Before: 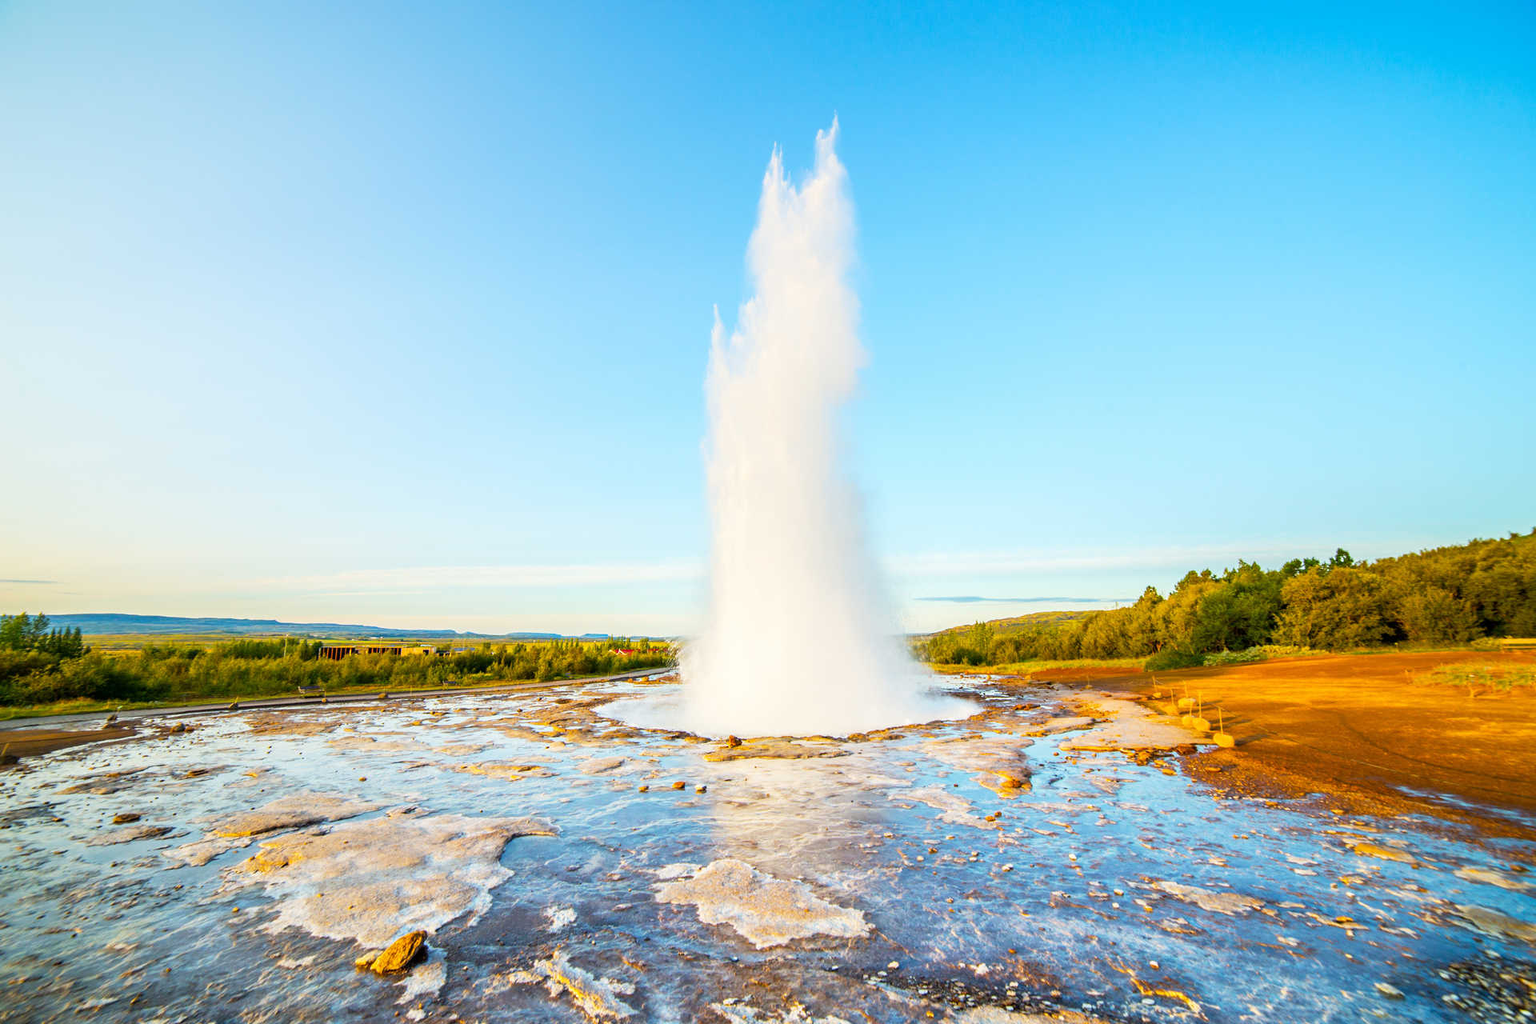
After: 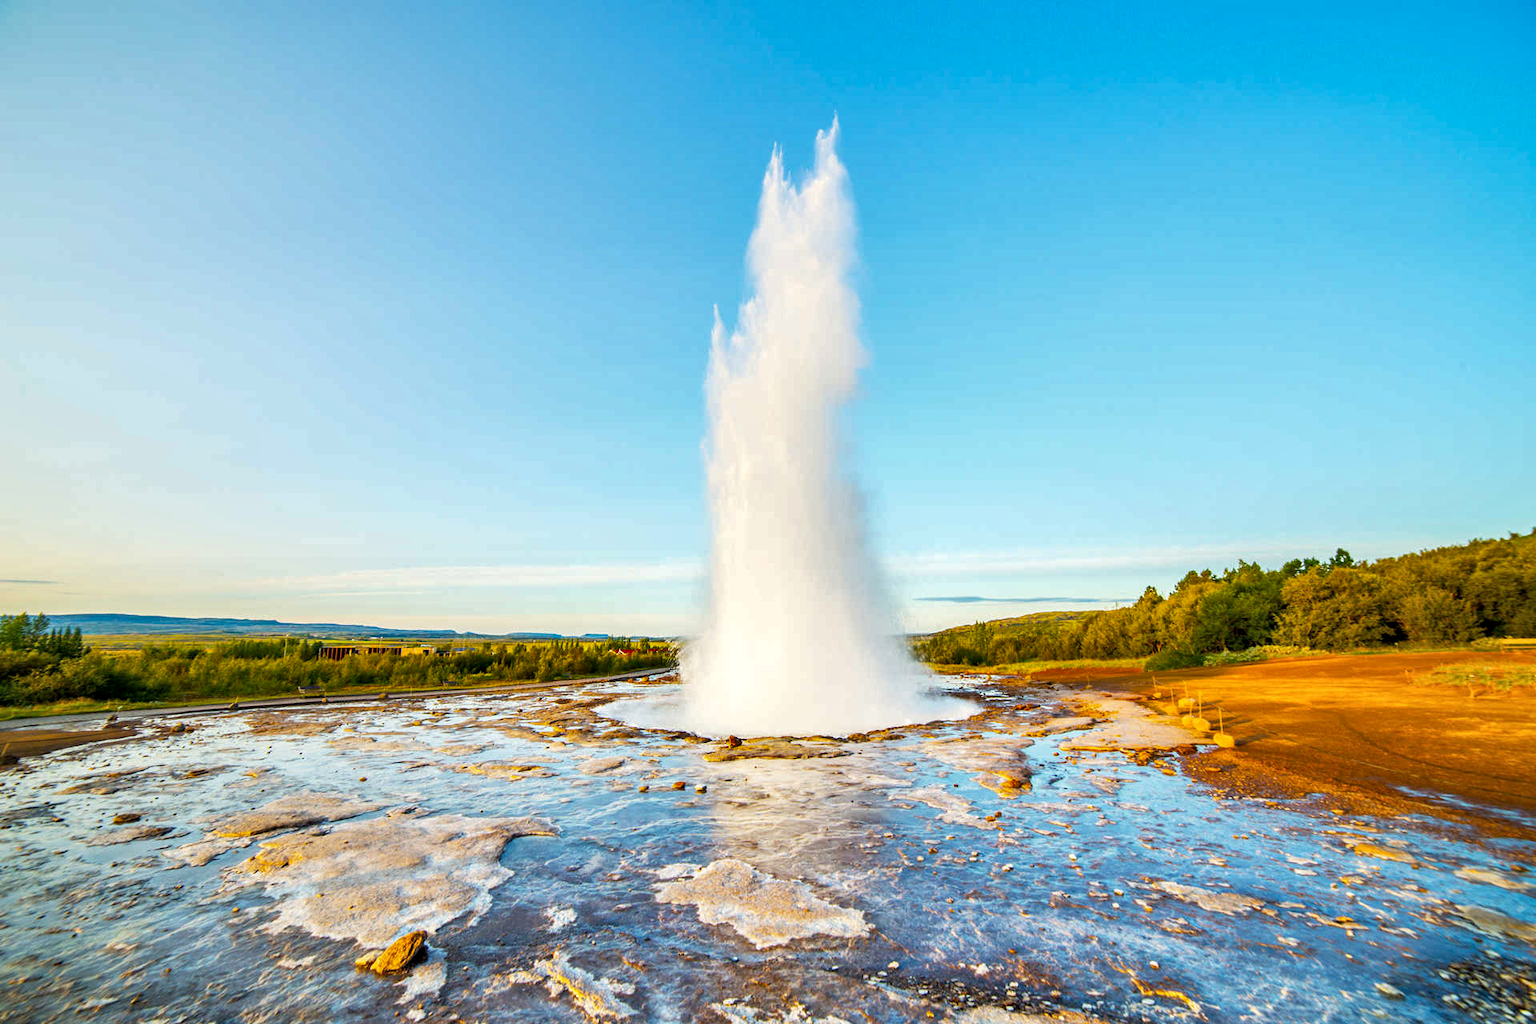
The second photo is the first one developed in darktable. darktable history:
white balance: emerald 1
local contrast: highlights 100%, shadows 100%, detail 120%, midtone range 0.2
shadows and highlights: soften with gaussian
